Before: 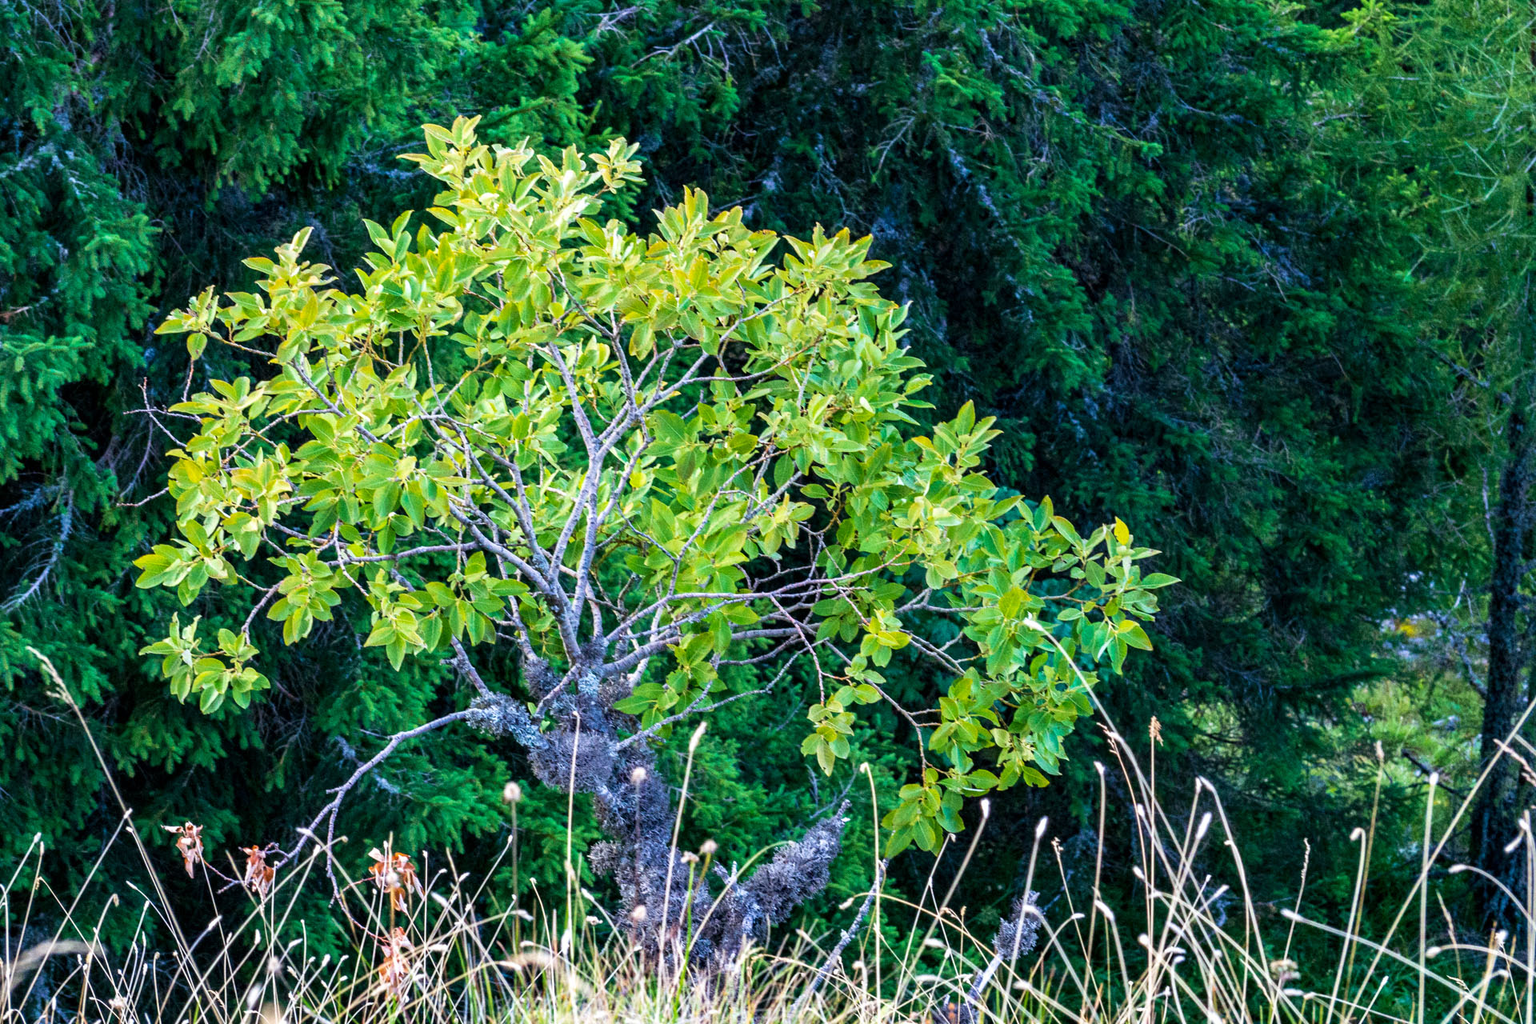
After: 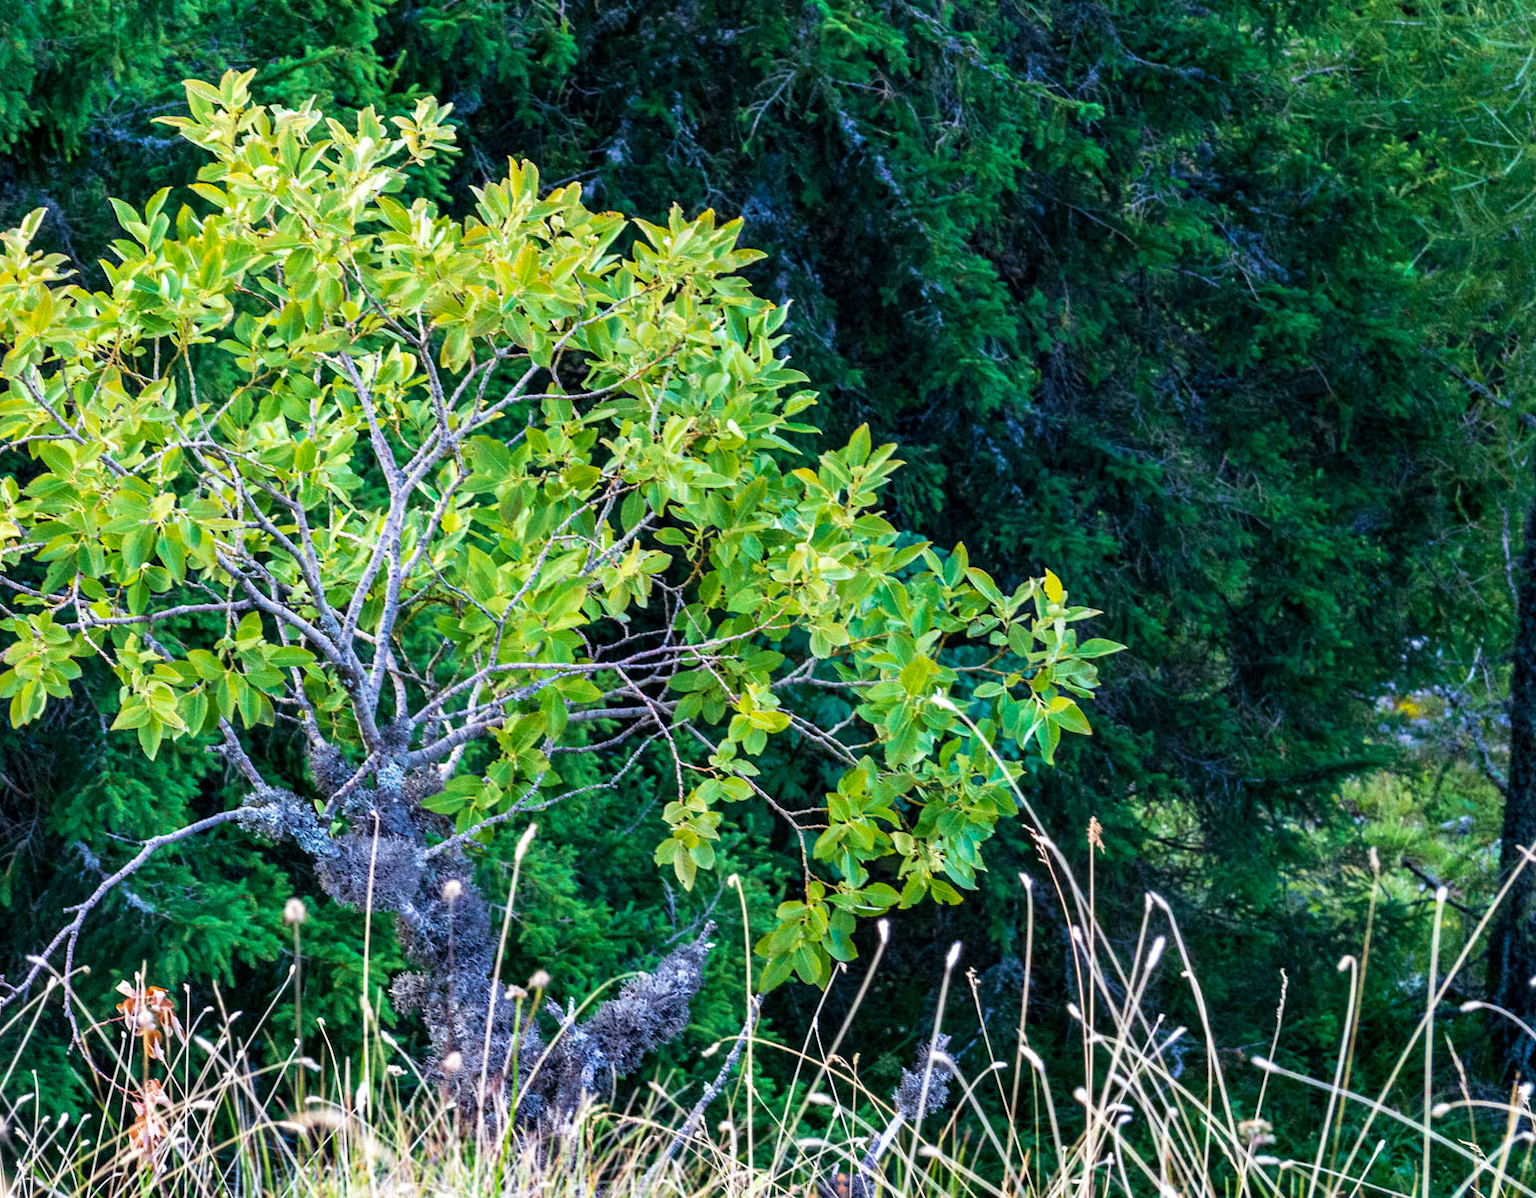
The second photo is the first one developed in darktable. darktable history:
crop and rotate: left 17.933%, top 5.877%, right 1.696%
